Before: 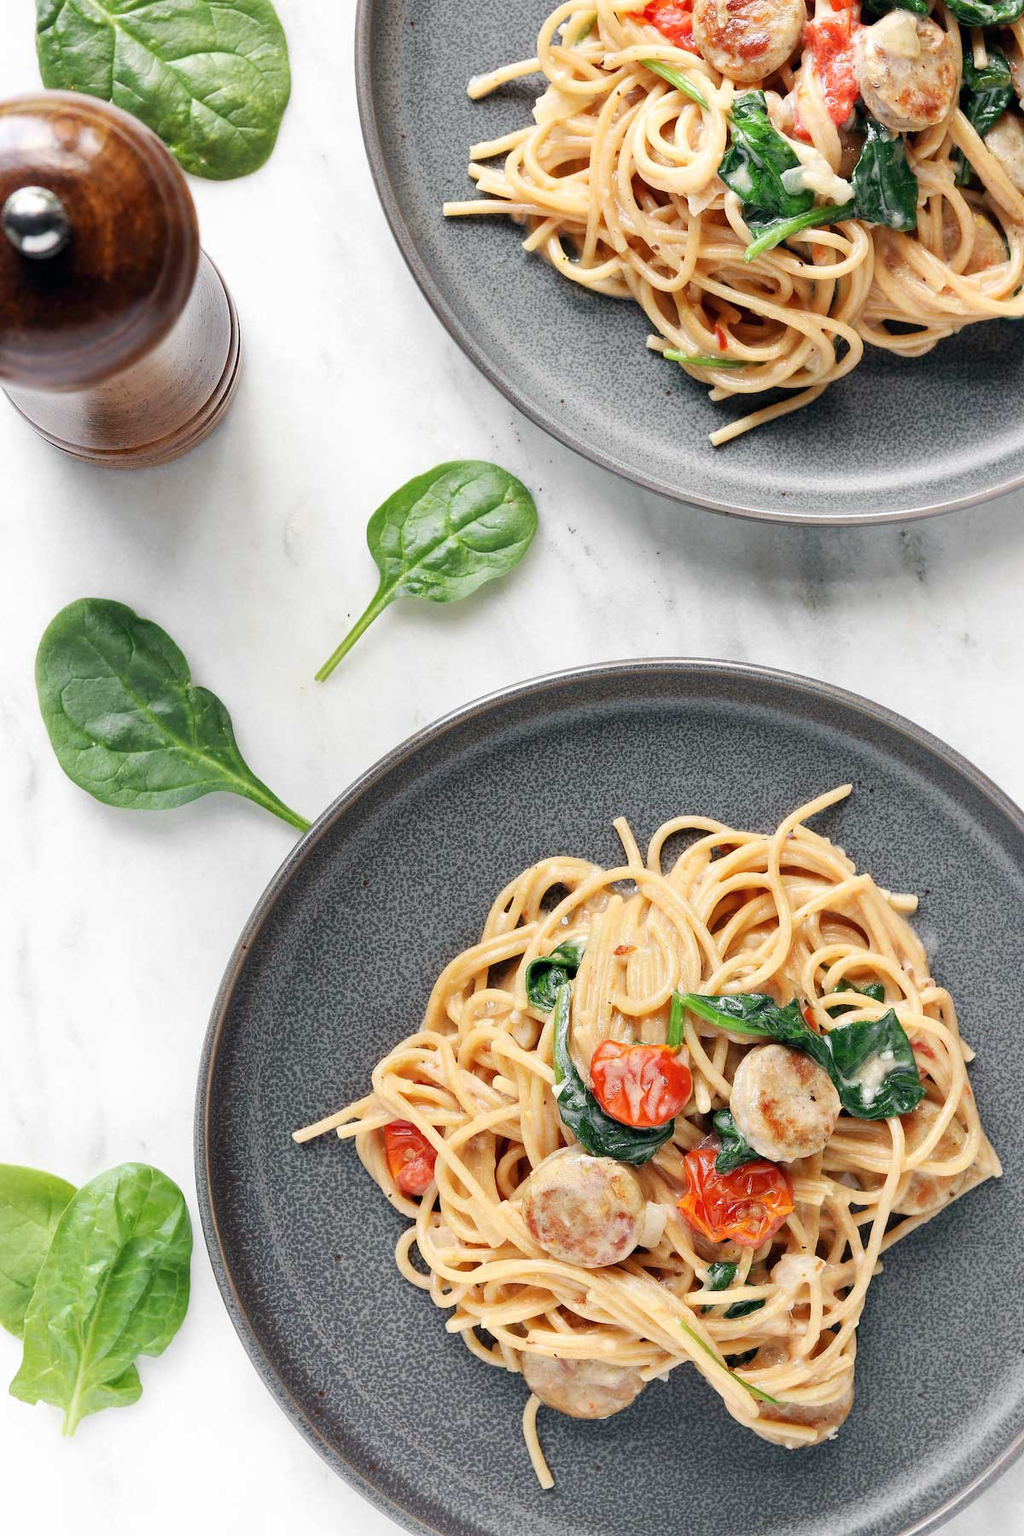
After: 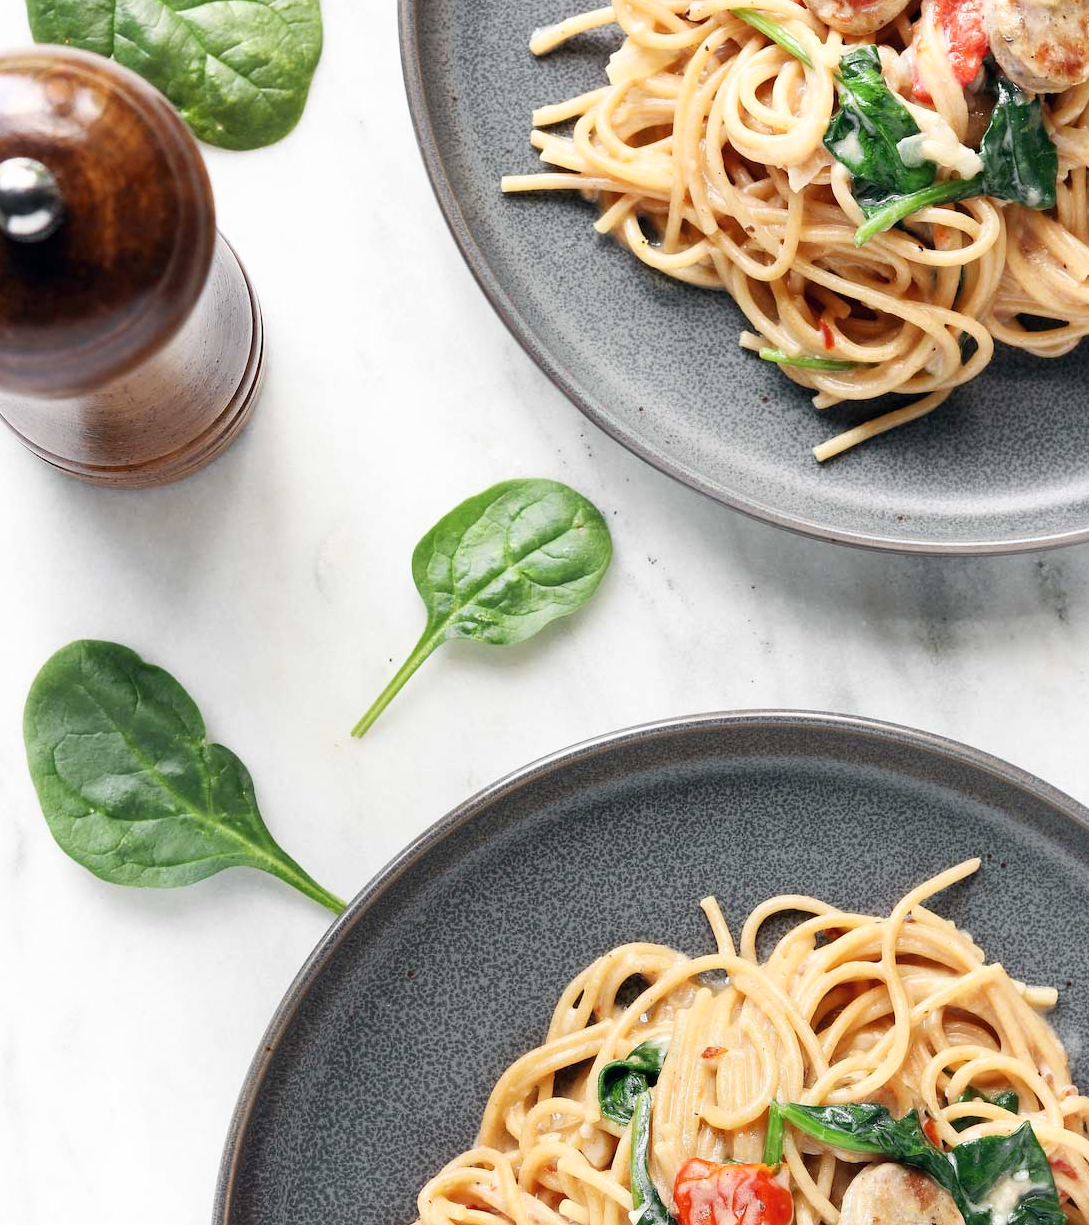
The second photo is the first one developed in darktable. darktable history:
crop: left 1.538%, top 3.433%, right 7.658%, bottom 28.488%
shadows and highlights: shadows -1.88, highlights 38.65
